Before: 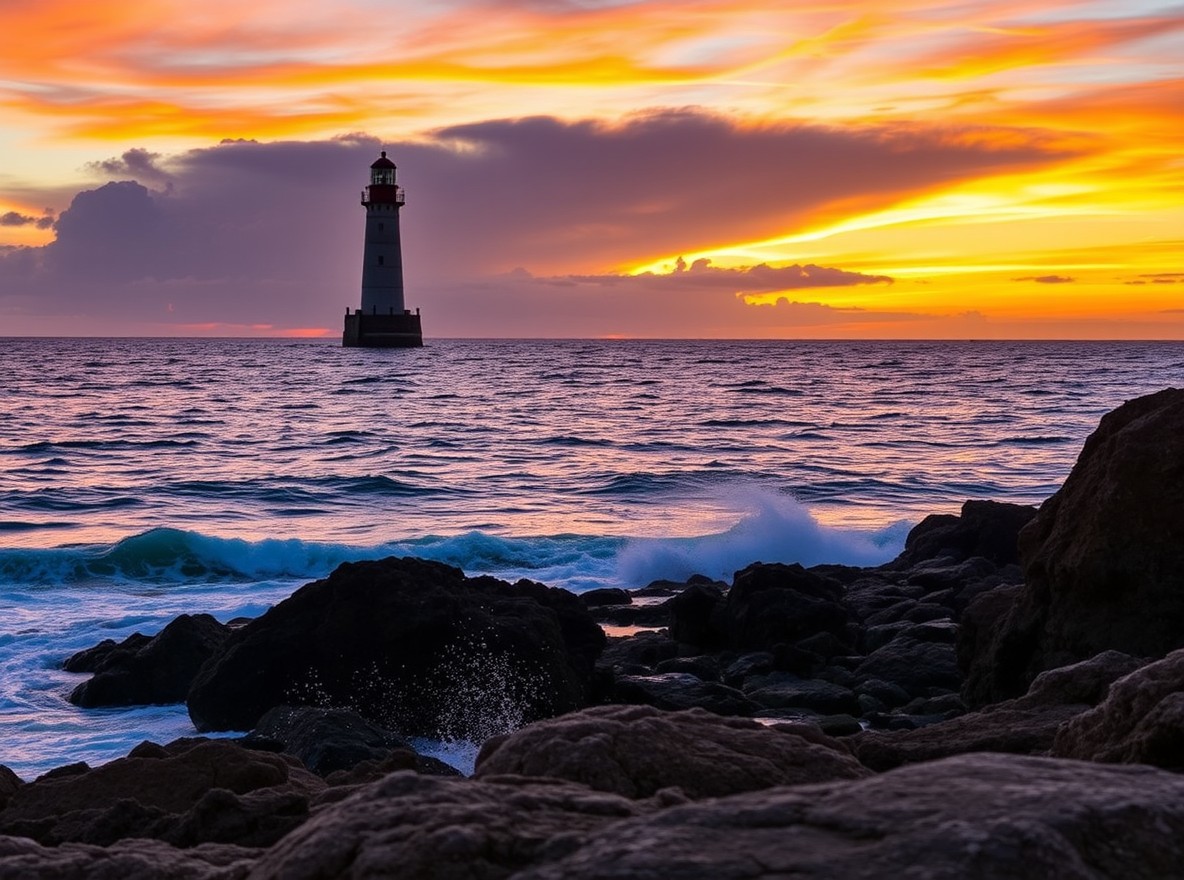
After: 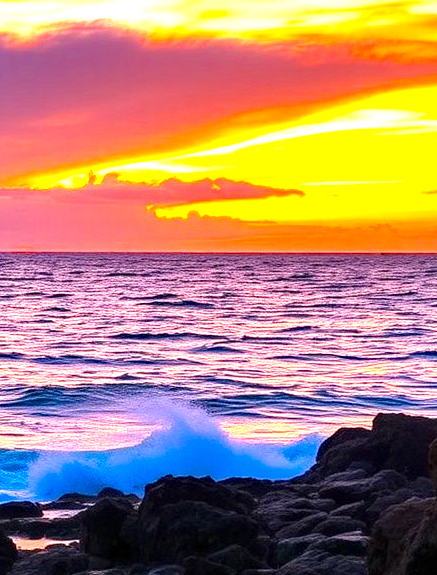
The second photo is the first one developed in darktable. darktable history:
crop and rotate: left 49.792%, top 10.113%, right 13.262%, bottom 24.447%
tone equalizer: on, module defaults
exposure: black level correction 0, exposure 1.199 EV, compensate exposure bias true, compensate highlight preservation false
local contrast: mode bilateral grid, contrast 19, coarseness 49, detail 120%, midtone range 0.2
haze removal: compatibility mode true, adaptive false
contrast equalizer: octaves 7, y [[0.5, 0.502, 0.506, 0.511, 0.52, 0.537], [0.5 ×6], [0.505, 0.509, 0.518, 0.534, 0.553, 0.561], [0 ×6], [0 ×6]]
contrast brightness saturation: saturation 0.485
